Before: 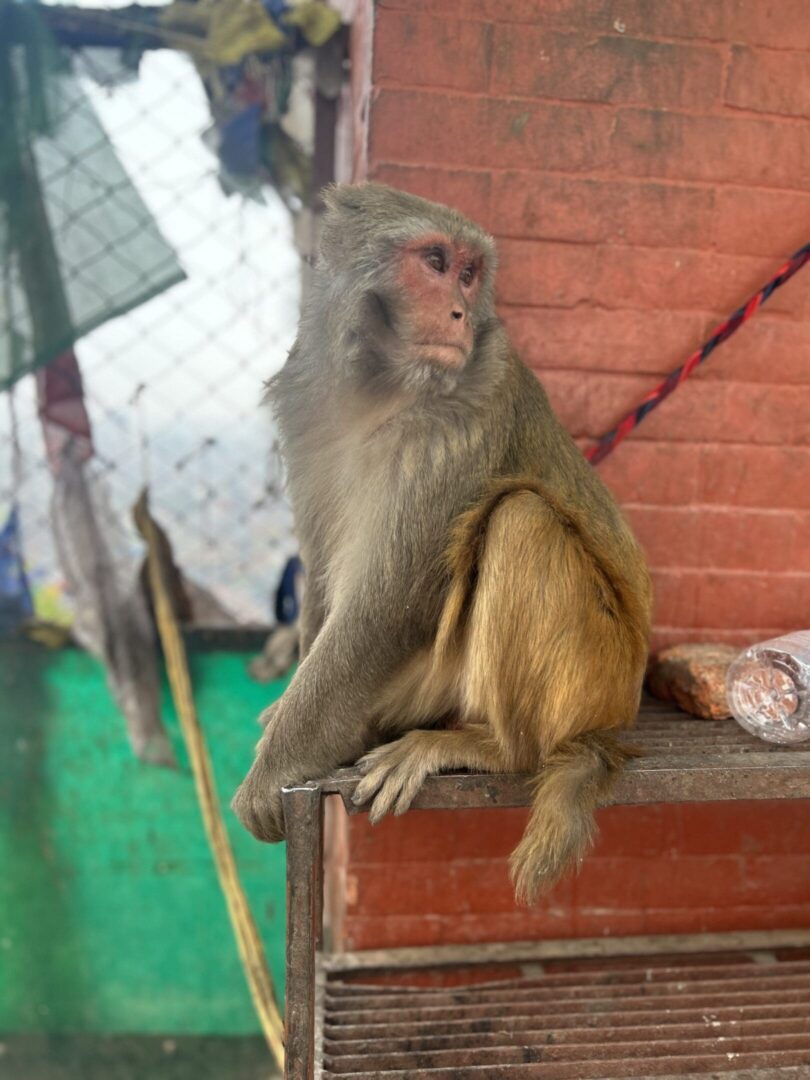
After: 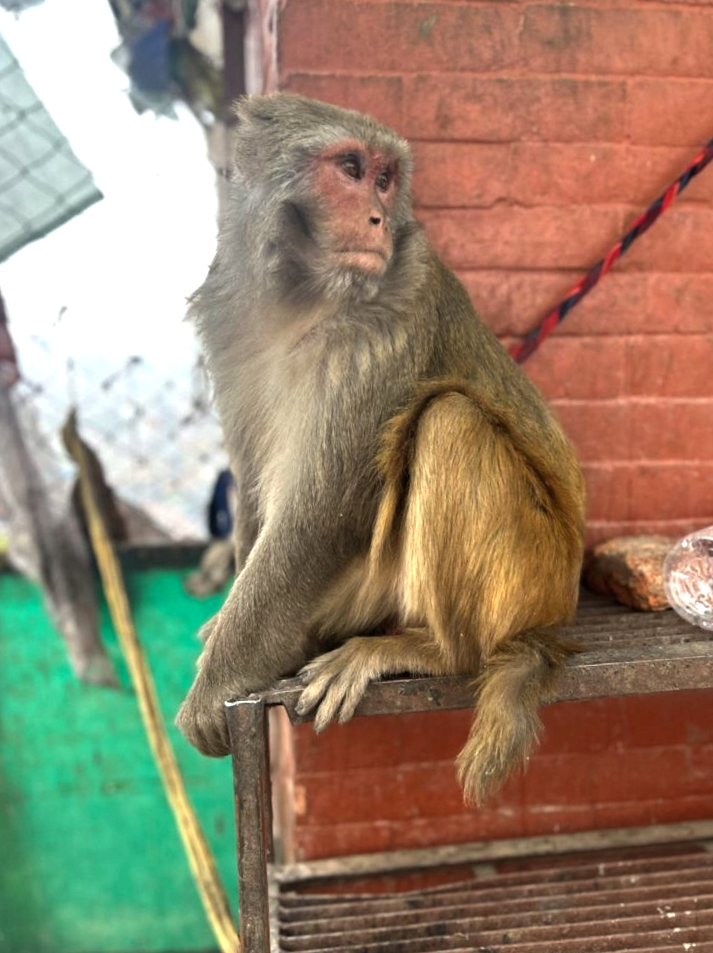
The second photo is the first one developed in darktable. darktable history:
color balance rgb: perceptual saturation grading › global saturation 0.382%, perceptual brilliance grading › global brilliance -5.677%, perceptual brilliance grading › highlights 24.644%, perceptual brilliance grading › mid-tones 7.228%, perceptual brilliance grading › shadows -4.798%
crop and rotate: angle 2.99°, left 5.872%, top 5.712%
